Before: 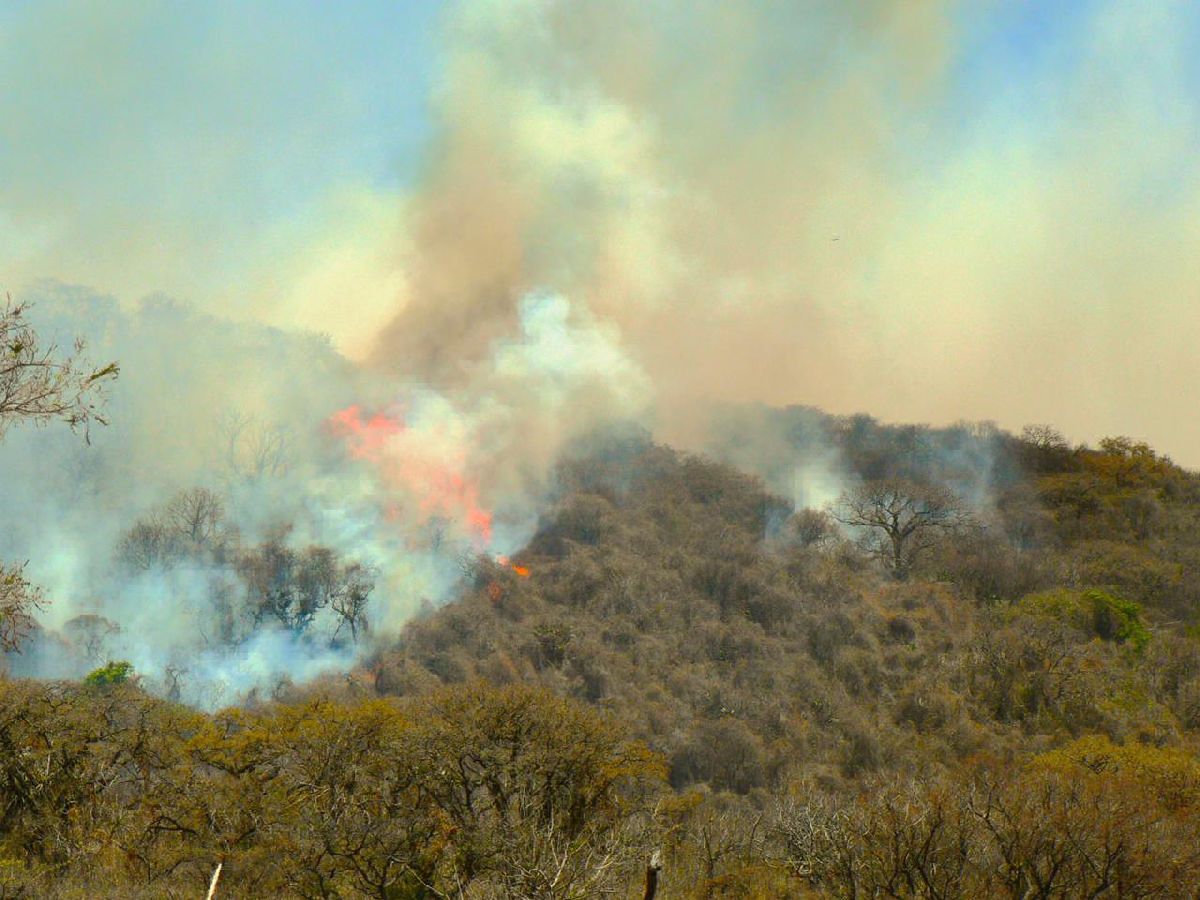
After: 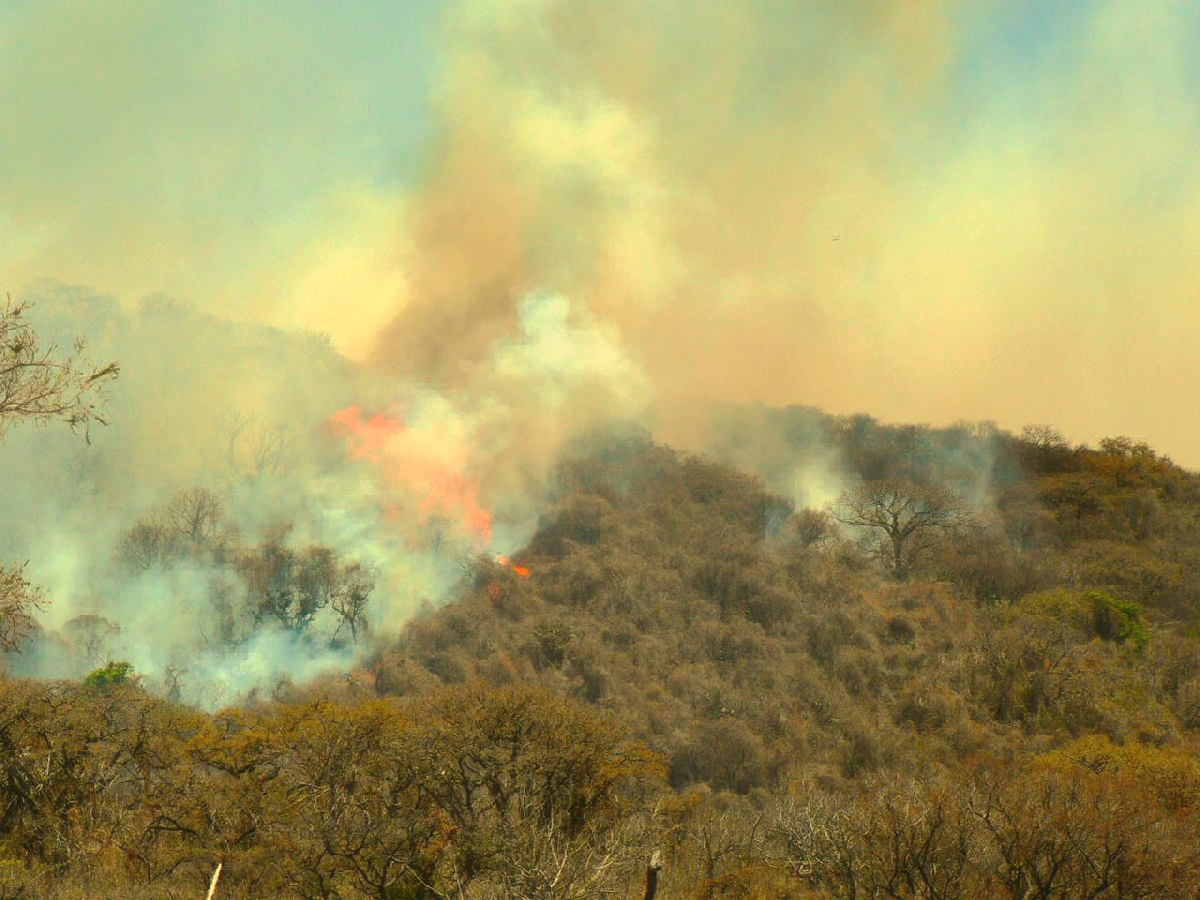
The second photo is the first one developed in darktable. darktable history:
haze removal: strength -0.1, adaptive false
white balance: red 1.08, blue 0.791
color balance: mode lift, gamma, gain (sRGB)
